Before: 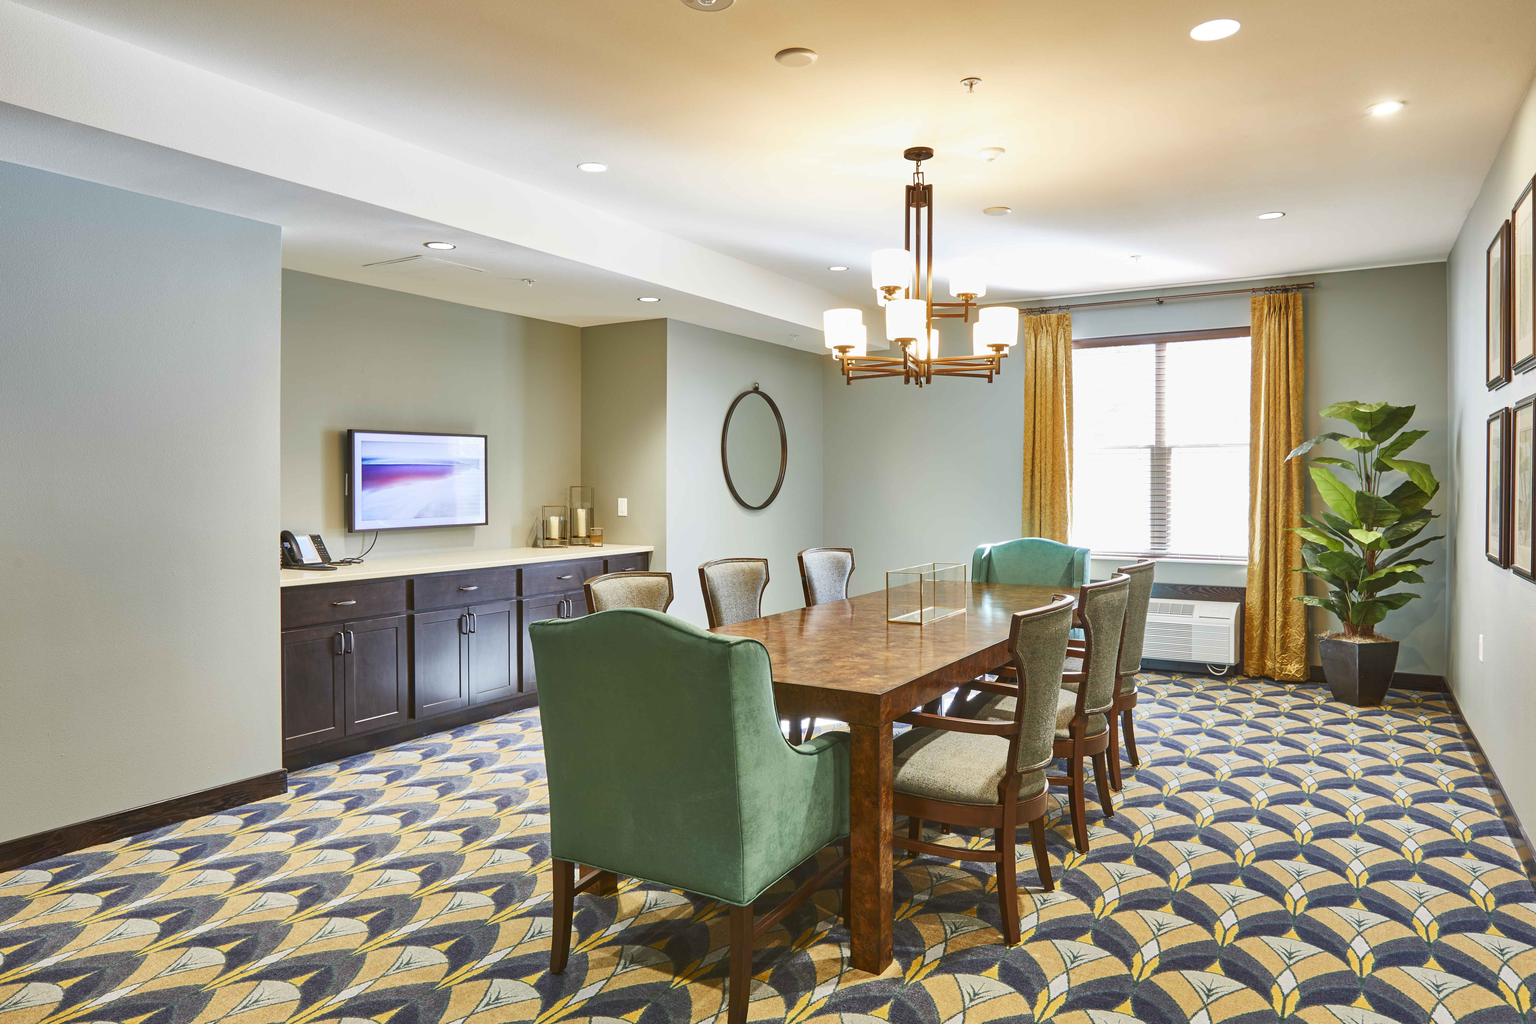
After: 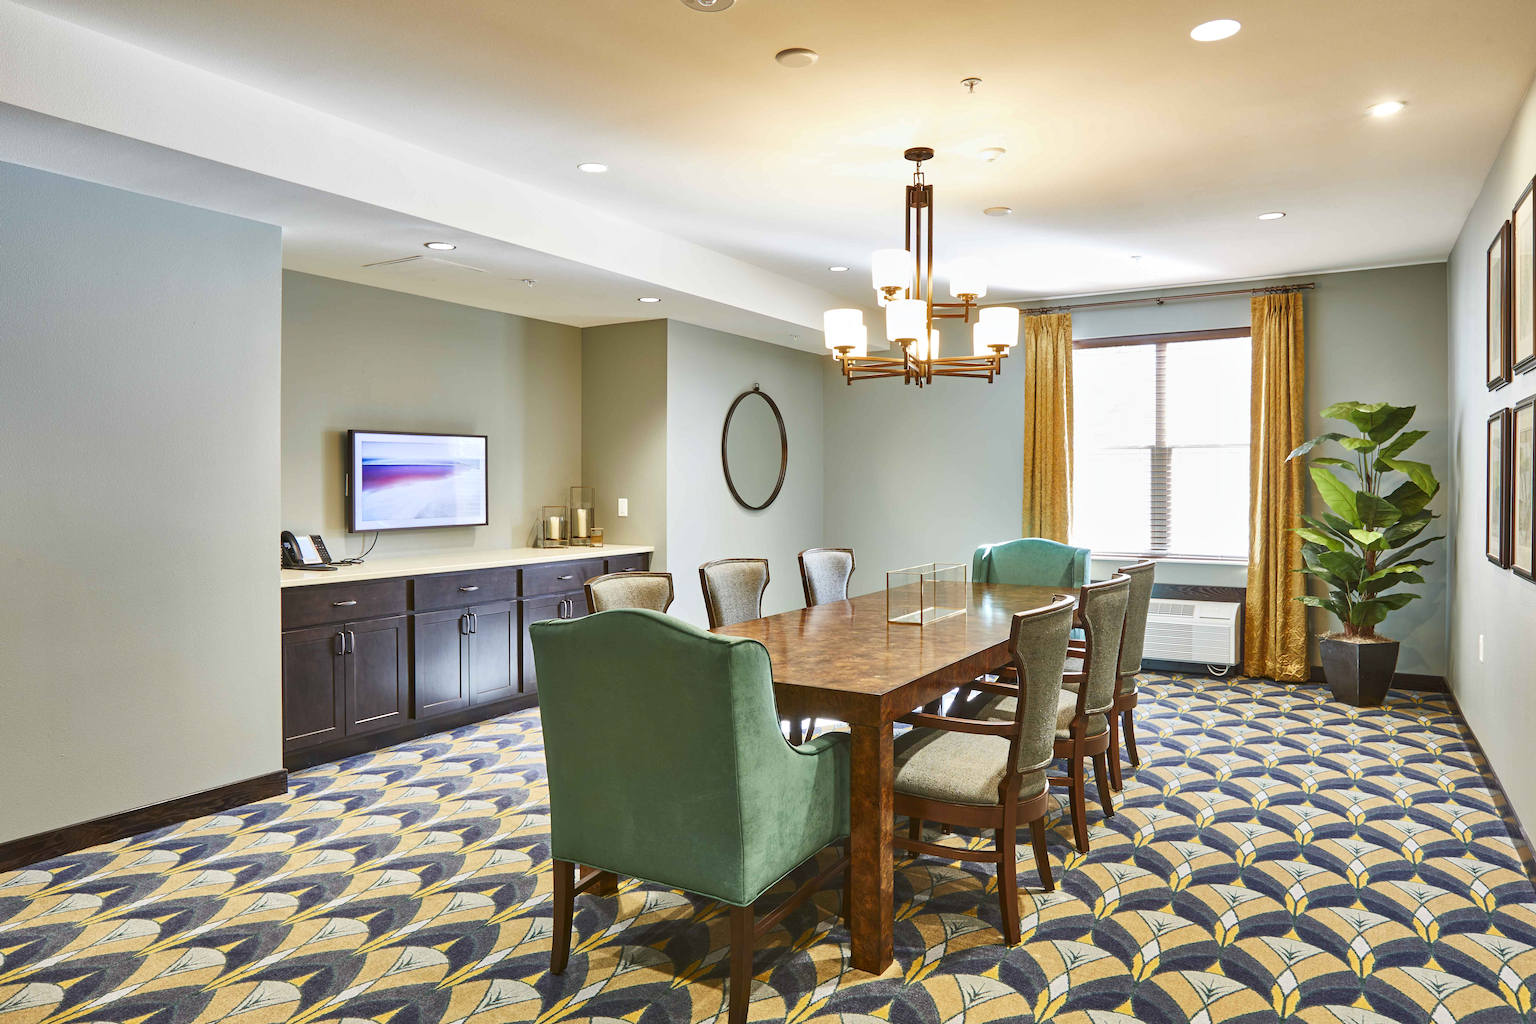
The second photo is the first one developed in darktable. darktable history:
tone equalizer: on, module defaults
contrast equalizer: octaves 7, y [[0.6 ×6], [0.55 ×6], [0 ×6], [0 ×6], [0 ×6]], mix 0.2
